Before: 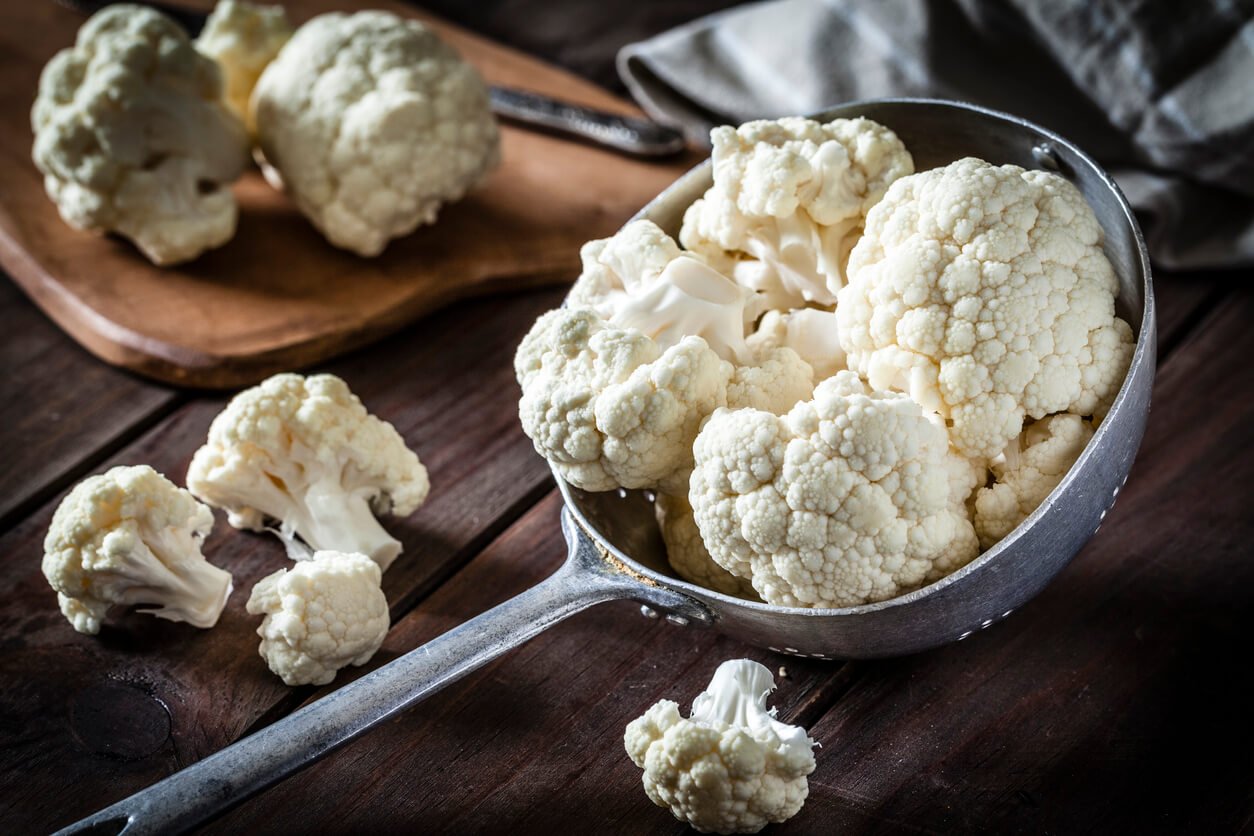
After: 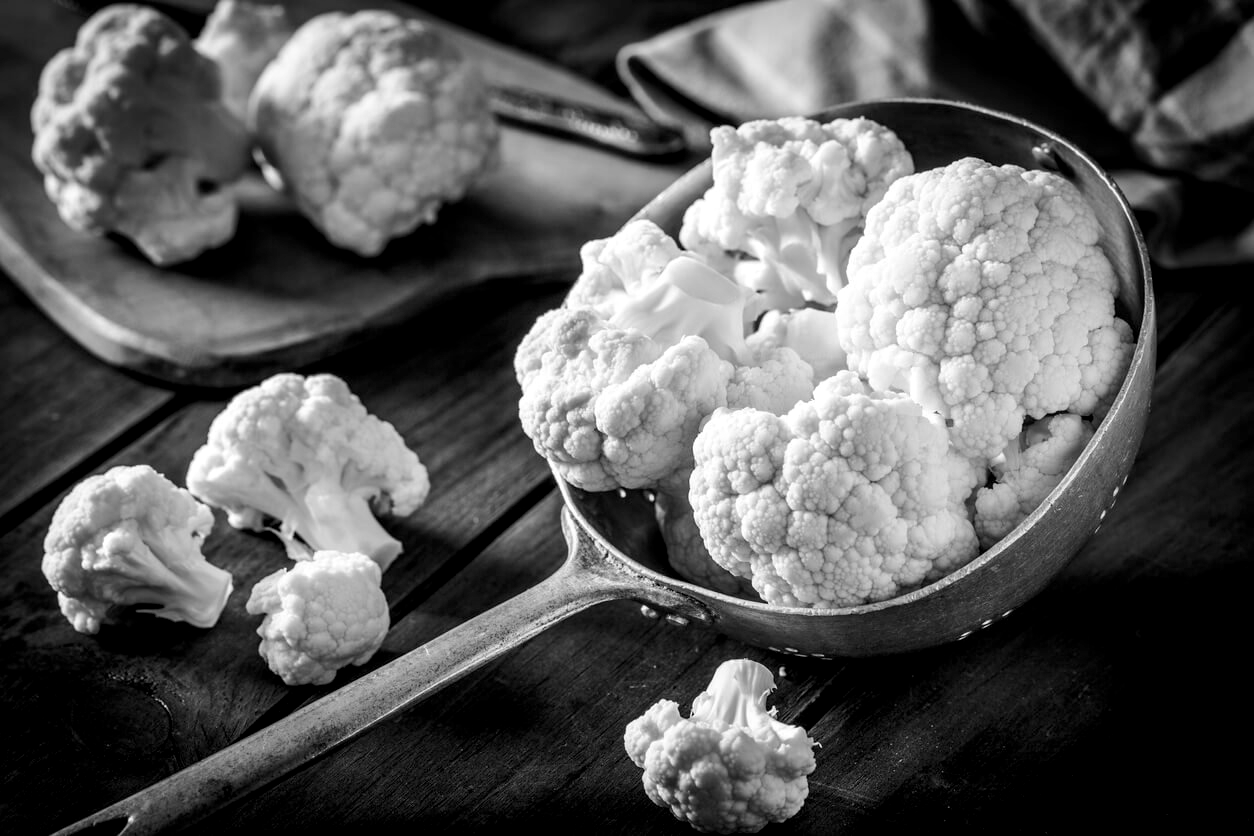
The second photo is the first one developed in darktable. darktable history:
monochrome: a 26.22, b 42.67, size 0.8
color balance rgb: global offset › luminance -0.51%, perceptual saturation grading › global saturation 27.53%, perceptual saturation grading › highlights -25%, perceptual saturation grading › shadows 25%, perceptual brilliance grading › highlights 6.62%, perceptual brilliance grading › mid-tones 17.07%, perceptual brilliance grading › shadows -5.23%
